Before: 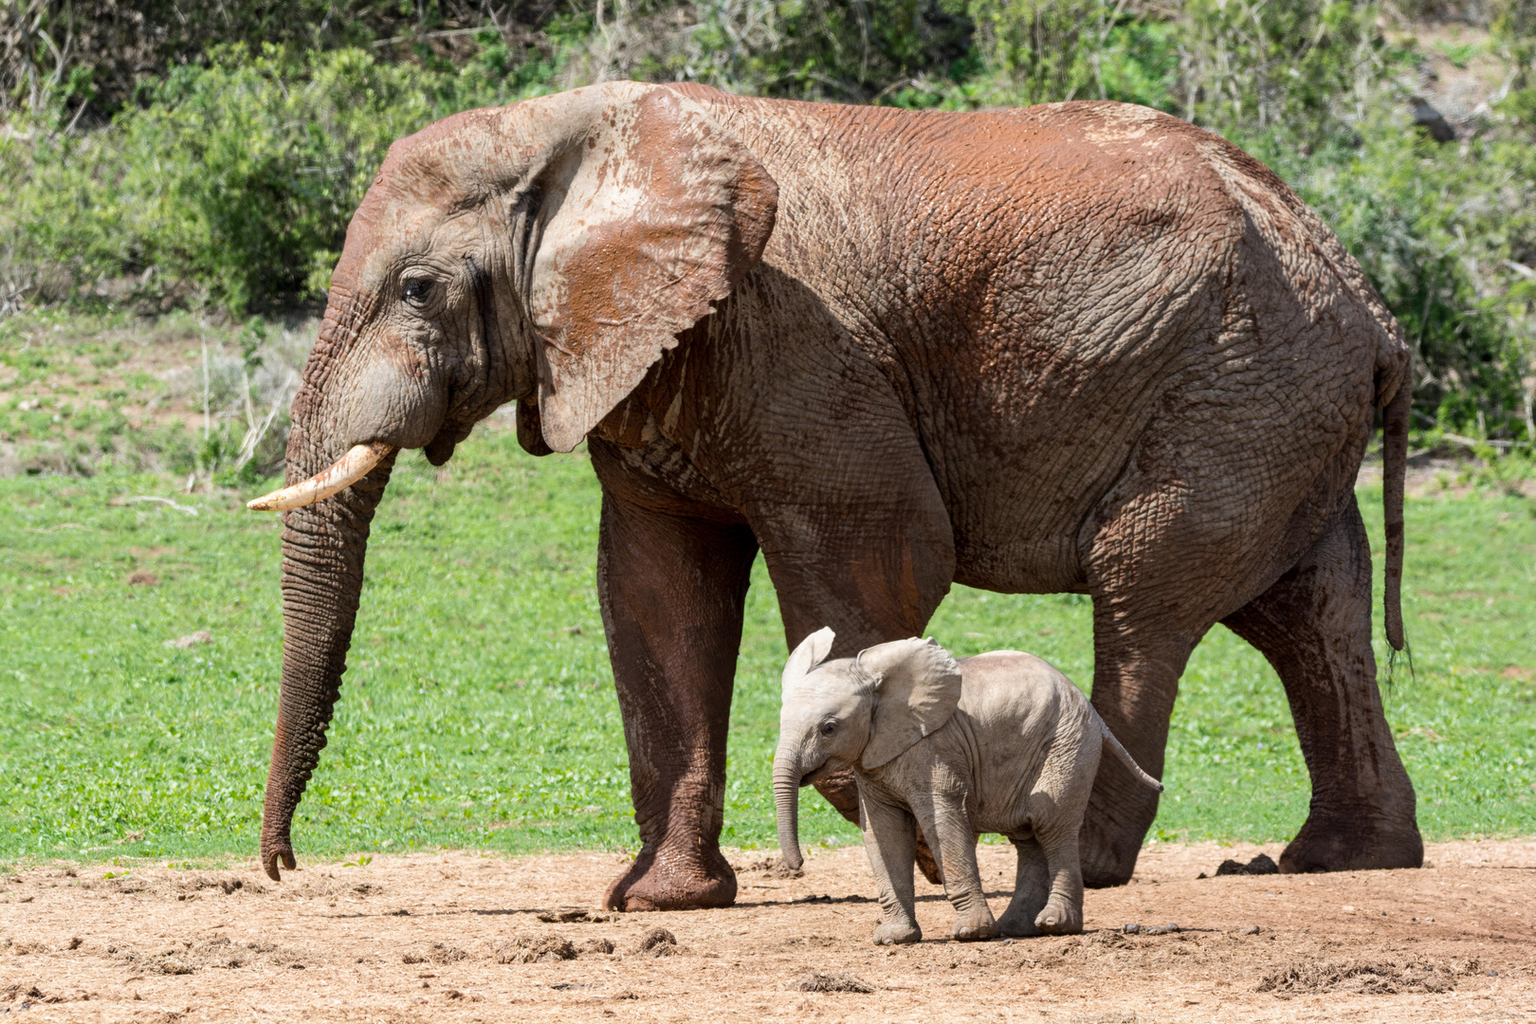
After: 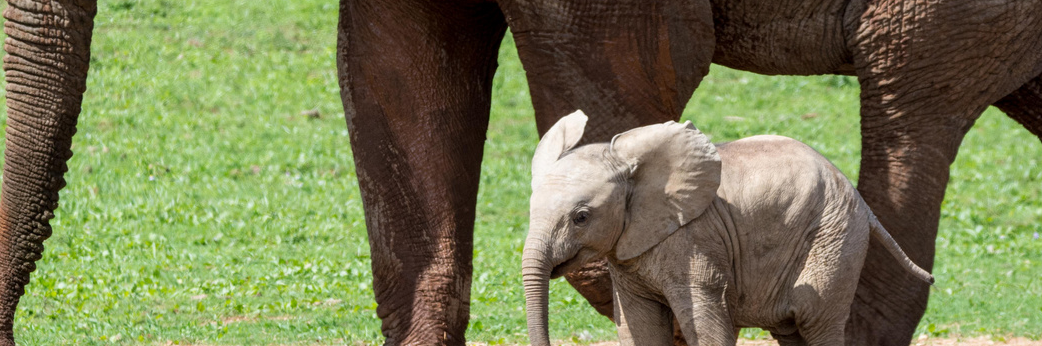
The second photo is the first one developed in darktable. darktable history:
crop: left 18.141%, top 51.049%, right 17.482%, bottom 16.885%
shadows and highlights: radius 335.73, shadows 64.56, highlights 5.86, compress 88.04%, soften with gaussian
